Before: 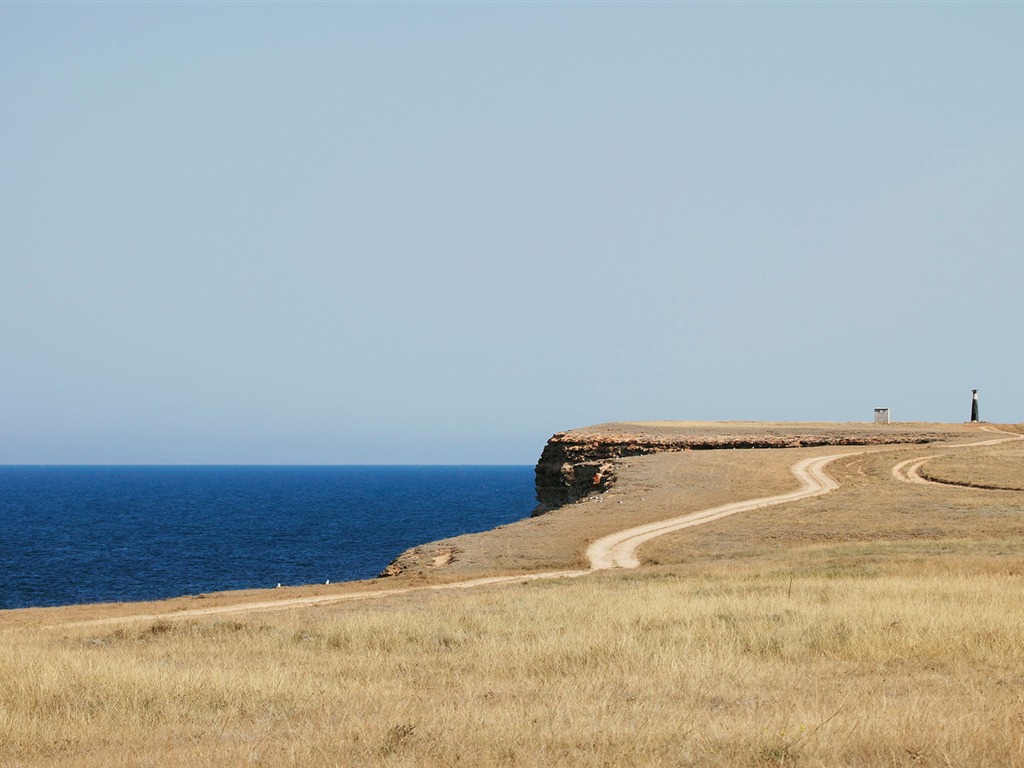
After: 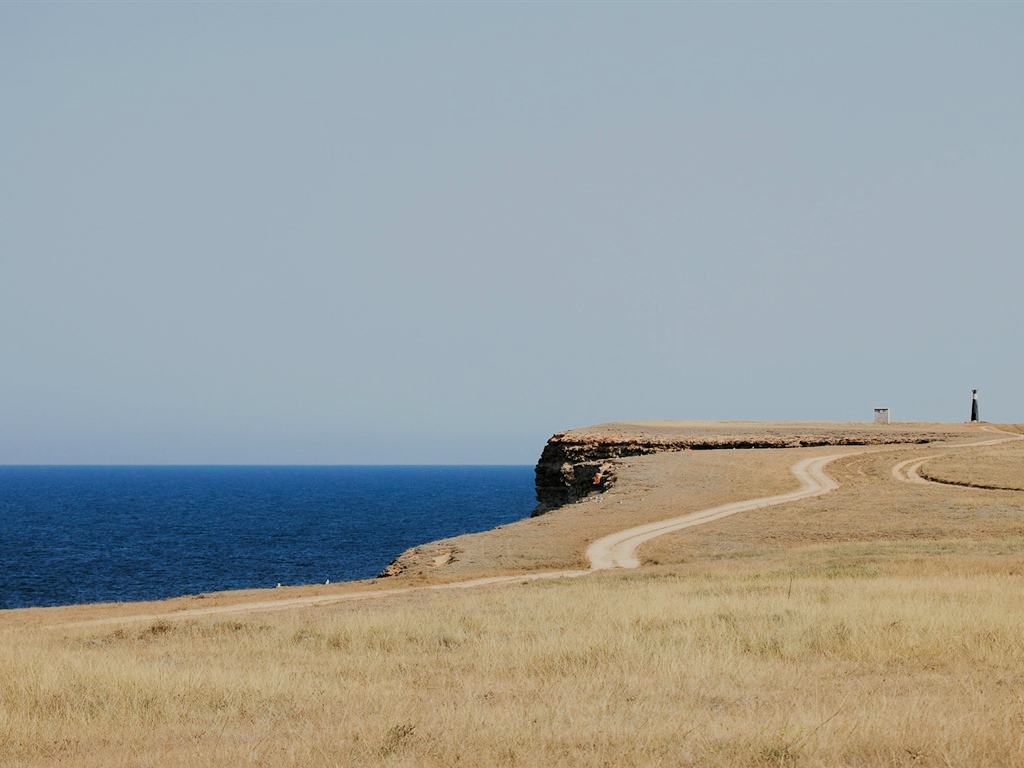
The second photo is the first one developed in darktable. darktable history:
filmic rgb: black relative exposure -8.54 EV, white relative exposure 5.52 EV, hardness 3.39, contrast 1.016
bloom: size 13.65%, threshold 98.39%, strength 4.82%
